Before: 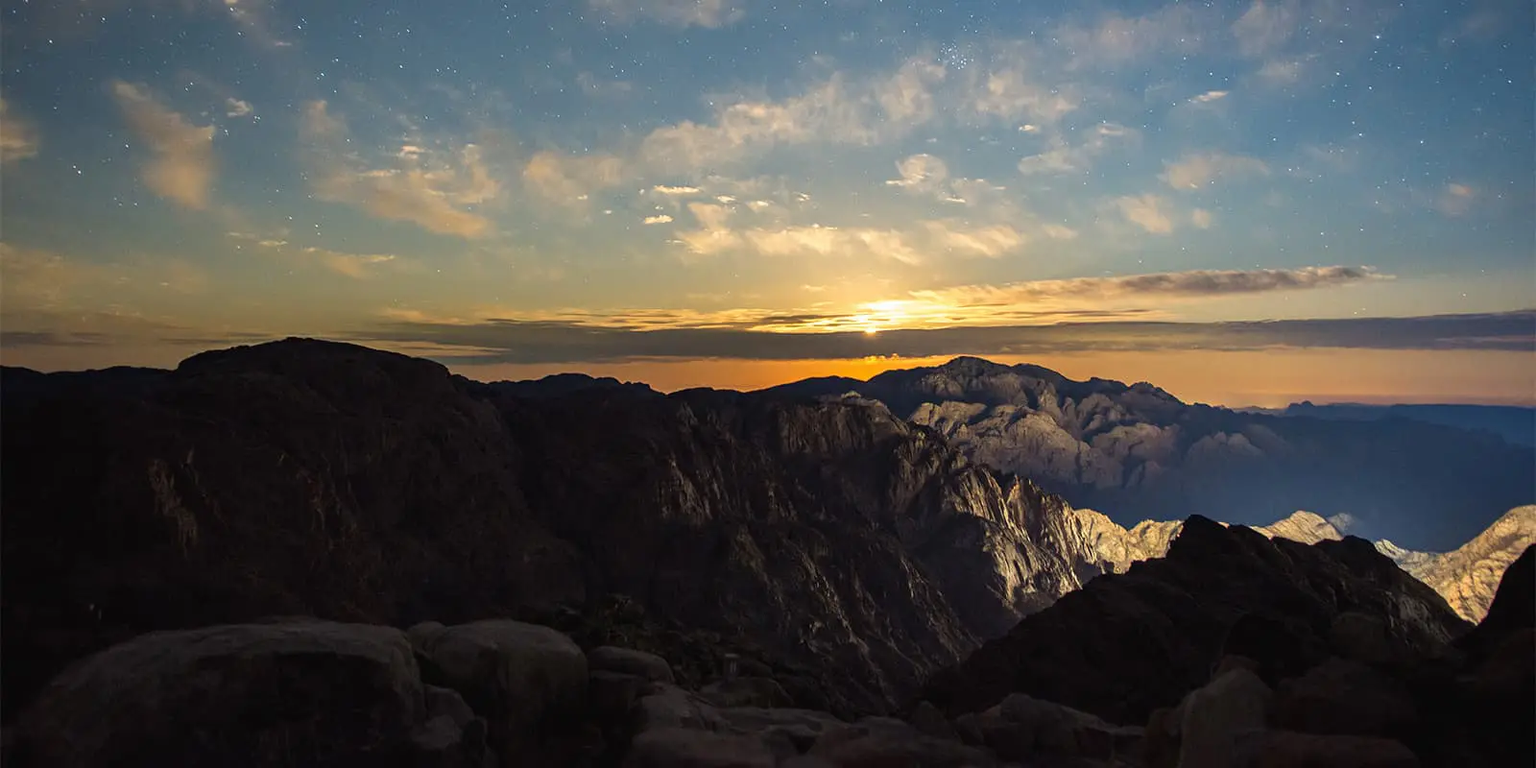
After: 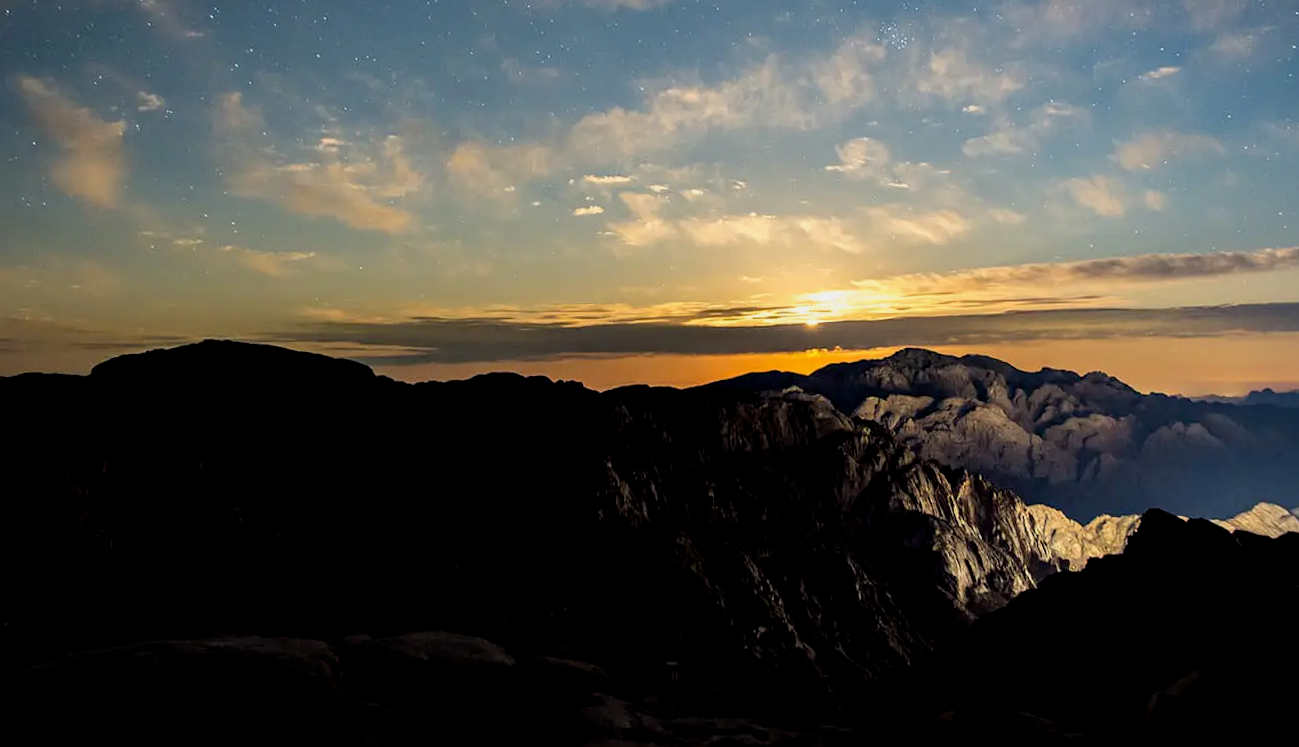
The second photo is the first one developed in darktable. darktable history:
filmic rgb: middle gray luminance 18.32%, black relative exposure -11.48 EV, white relative exposure 2.61 EV, target black luminance 0%, hardness 8.44, latitude 98.54%, contrast 1.085, shadows ↔ highlights balance 0.618%
exposure: black level correction 0.011, compensate exposure bias true, compensate highlight preservation false
crop and rotate: angle 0.966°, left 4.446%, top 0.942%, right 11.621%, bottom 2.542%
